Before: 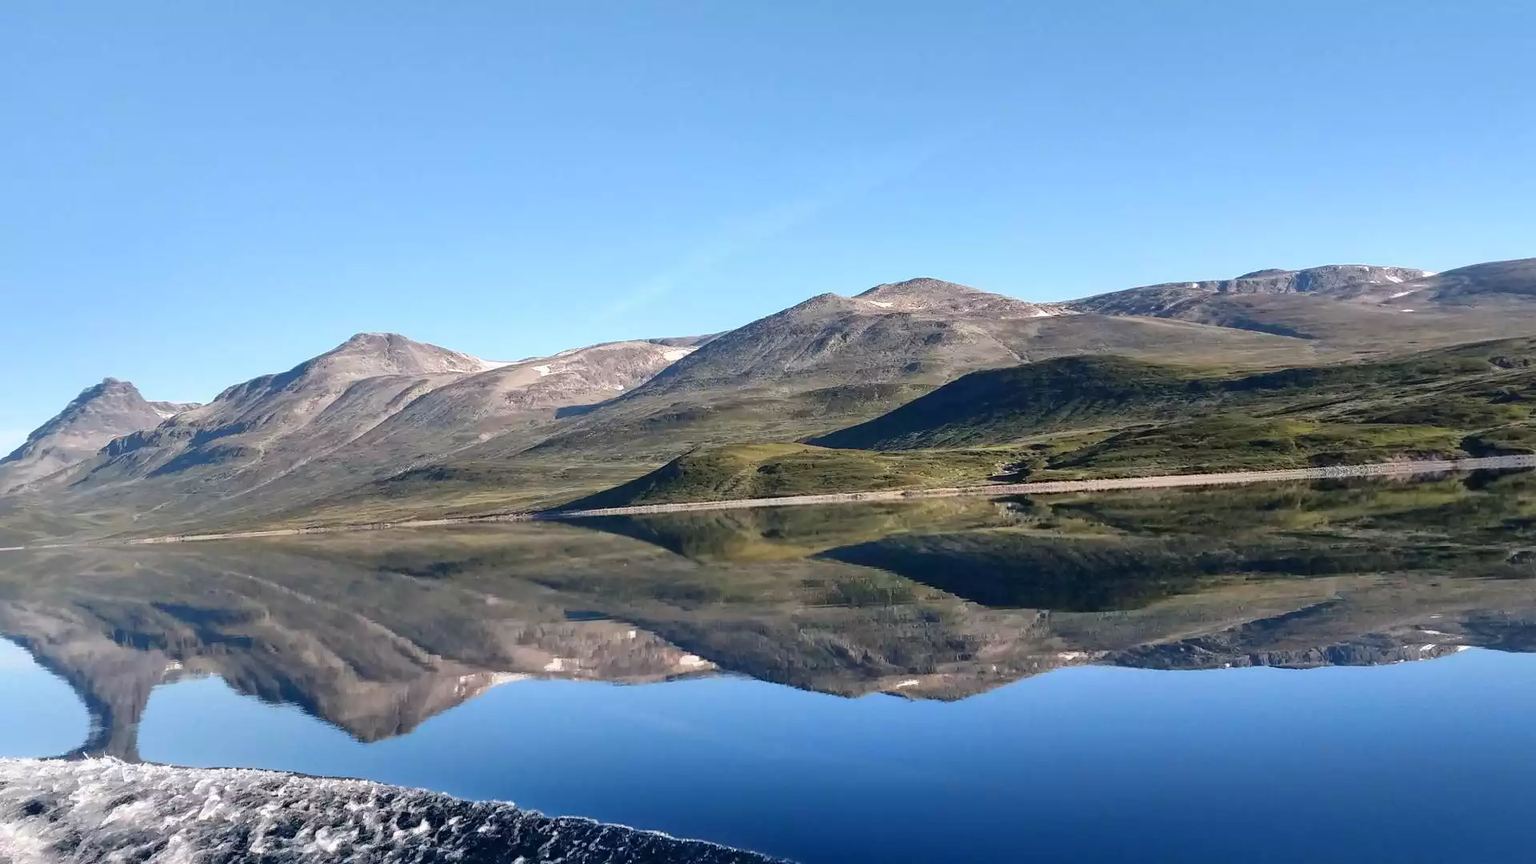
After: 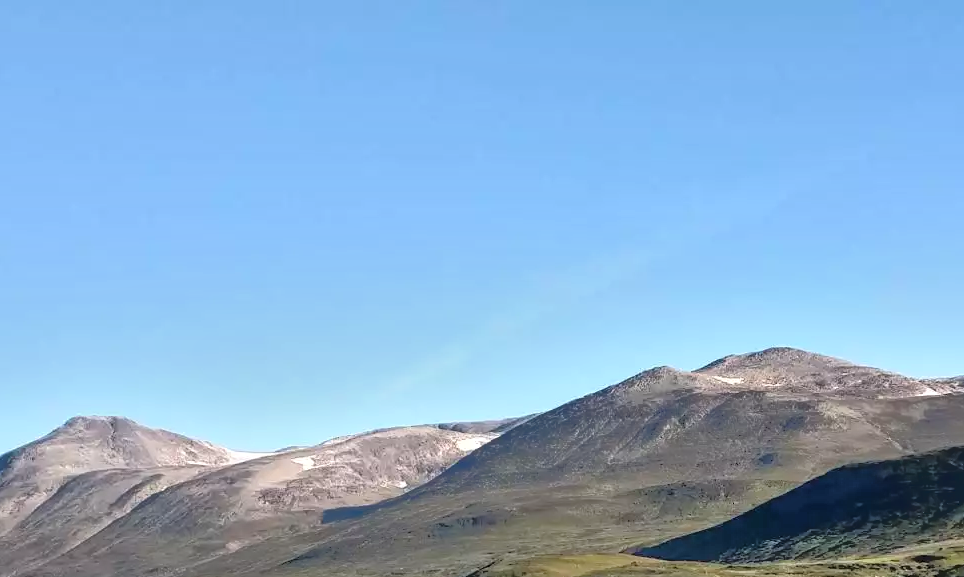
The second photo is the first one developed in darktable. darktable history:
crop: left 19.436%, right 30.353%, bottom 46.534%
tone equalizer: -7 EV -0.634 EV, -6 EV 1.01 EV, -5 EV -0.437 EV, -4 EV 0.45 EV, -3 EV 0.428 EV, -2 EV 0.126 EV, -1 EV -0.166 EV, +0 EV -0.37 EV, mask exposure compensation -0.51 EV
